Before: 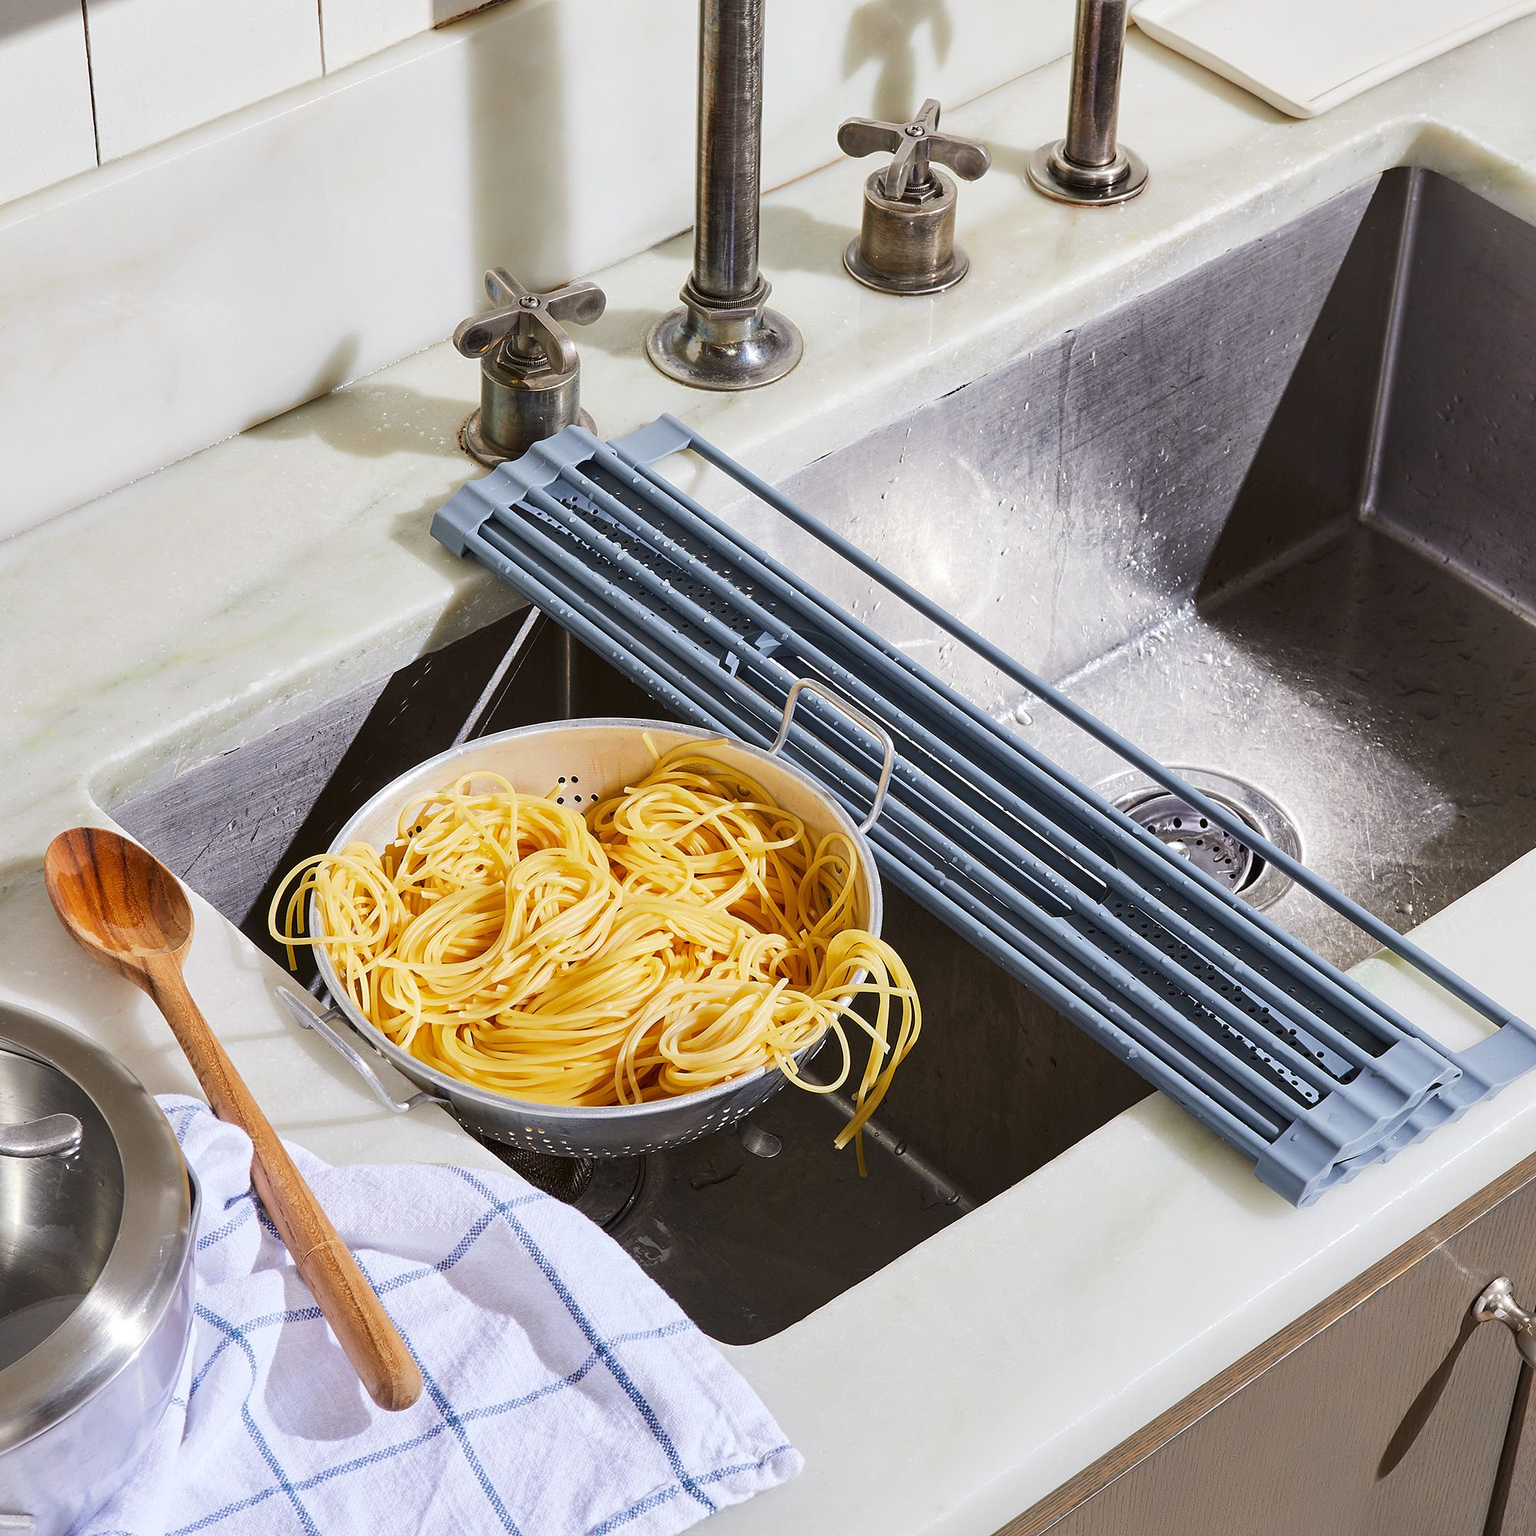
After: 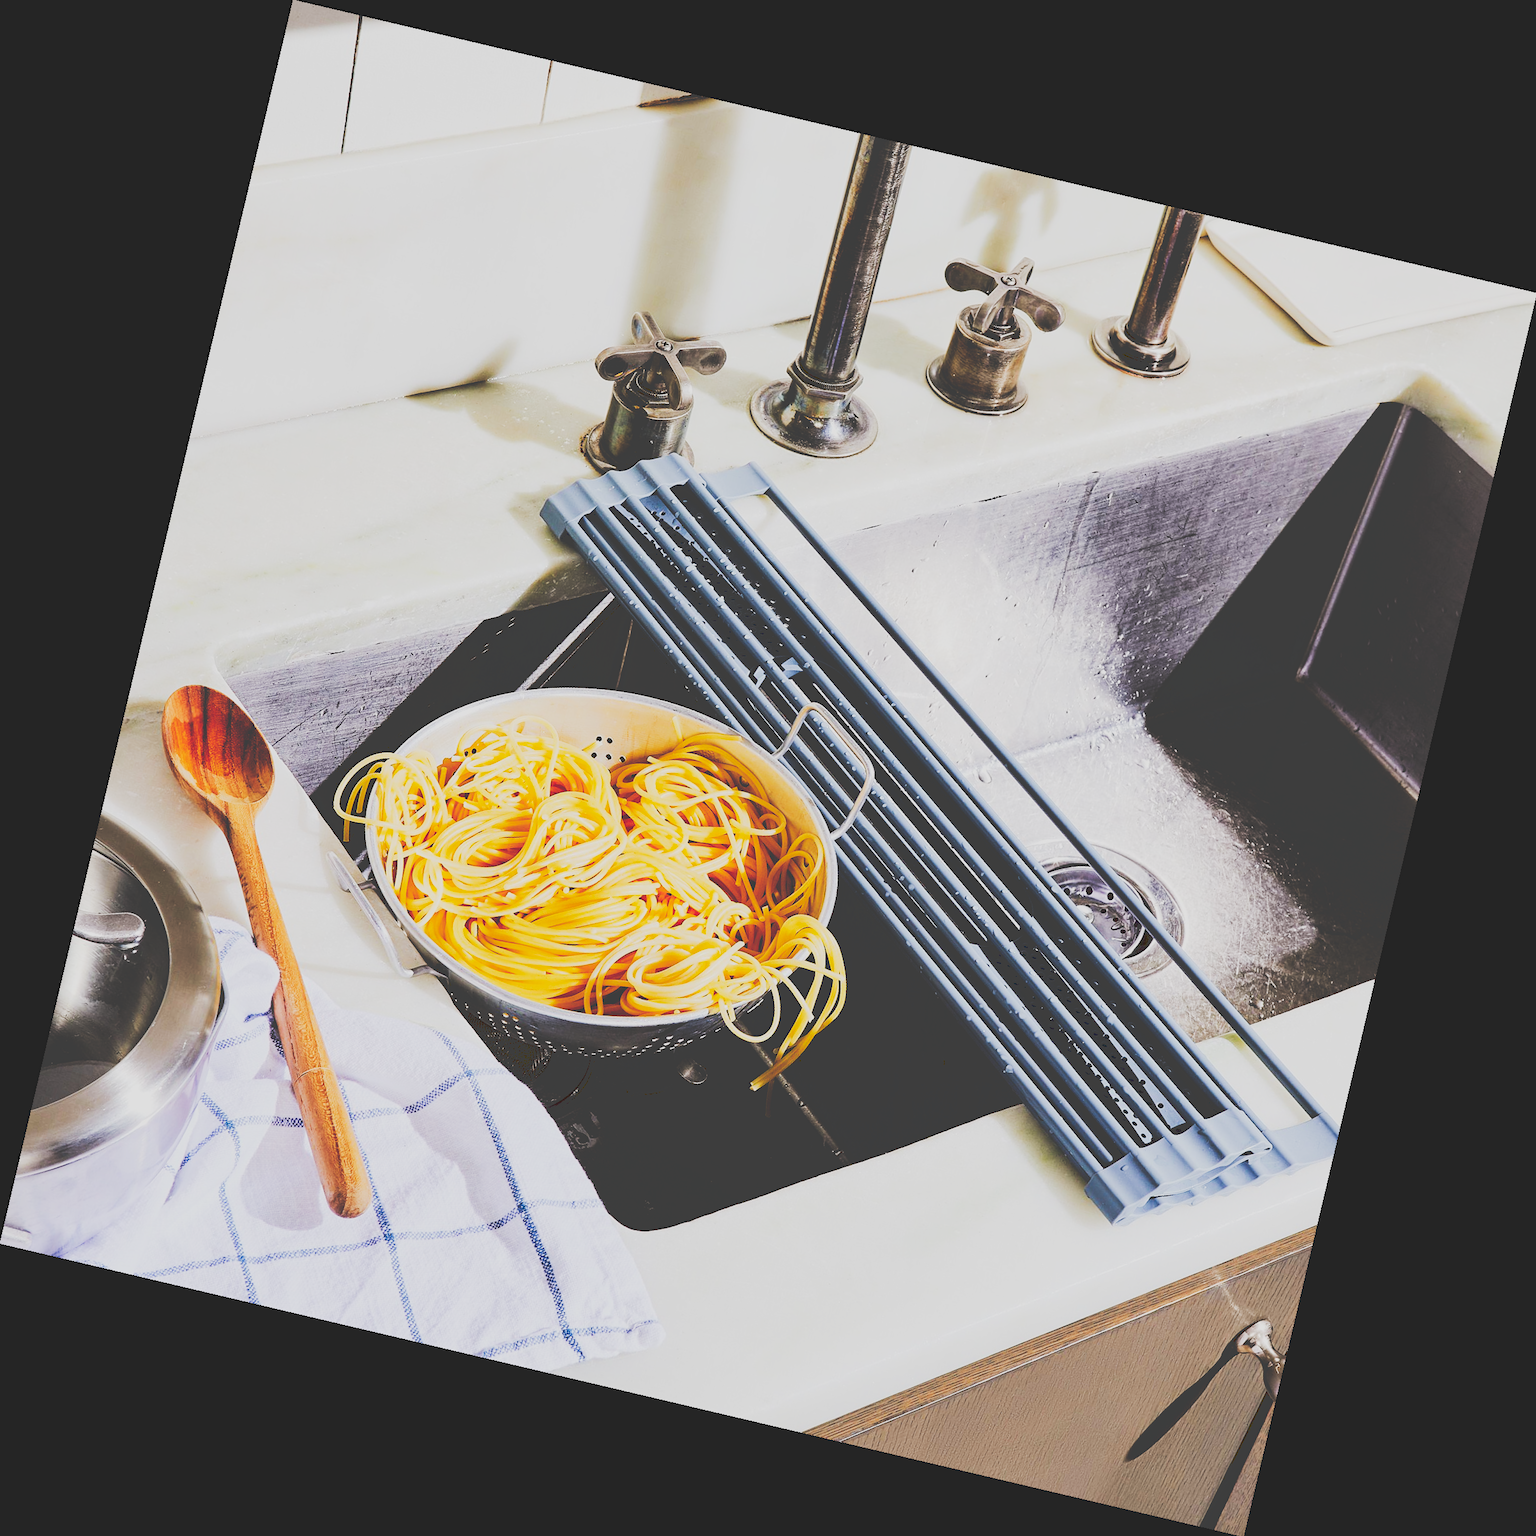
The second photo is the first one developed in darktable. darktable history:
tone curve: curves: ch0 [(0, 0) (0.003, 0.26) (0.011, 0.26) (0.025, 0.26) (0.044, 0.257) (0.069, 0.257) (0.1, 0.257) (0.136, 0.255) (0.177, 0.258) (0.224, 0.272) (0.277, 0.294) (0.335, 0.346) (0.399, 0.422) (0.468, 0.536) (0.543, 0.657) (0.623, 0.757) (0.709, 0.823) (0.801, 0.872) (0.898, 0.92) (1, 1)], preserve colors none
filmic rgb: black relative exposure -9.22 EV, white relative exposure 6.77 EV, hardness 3.07, contrast 1.05
rotate and perspective: rotation 13.27°, automatic cropping off
